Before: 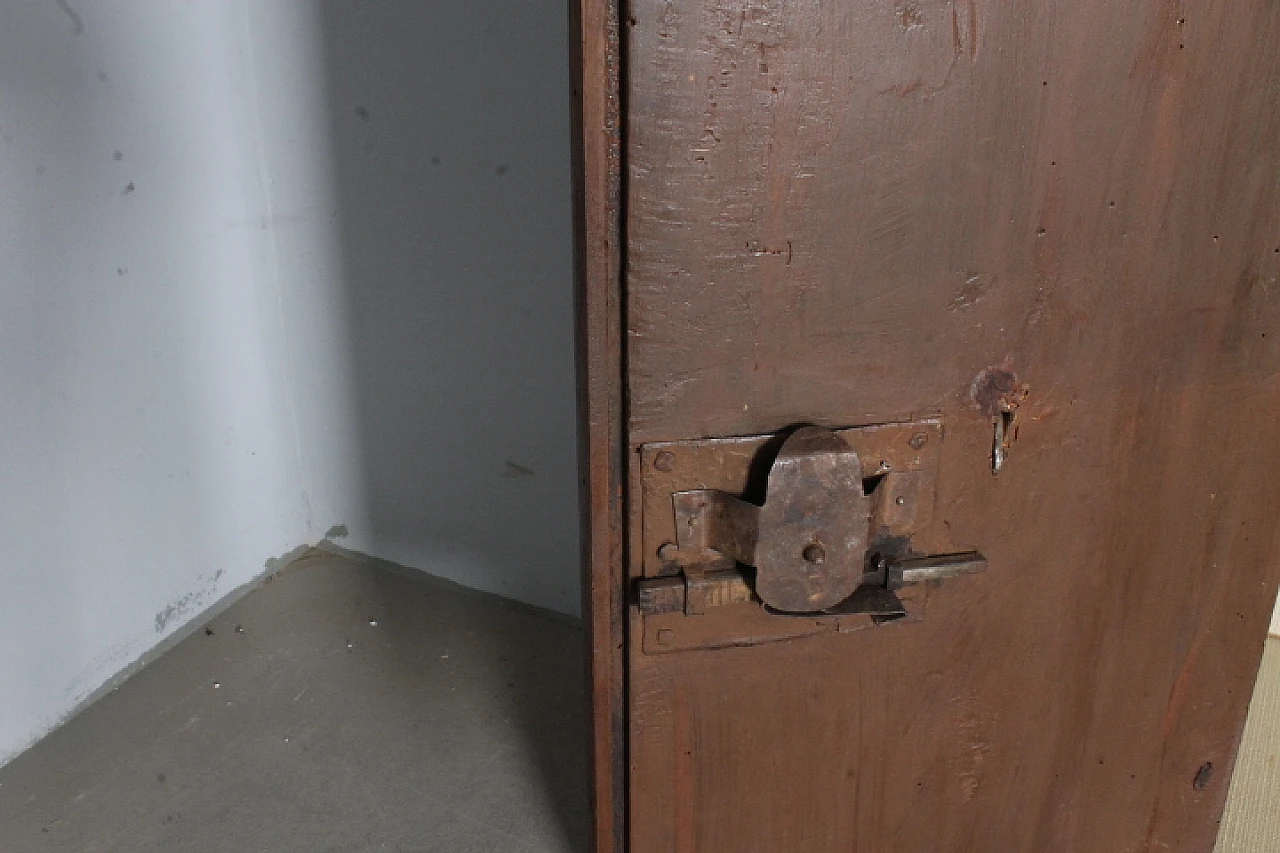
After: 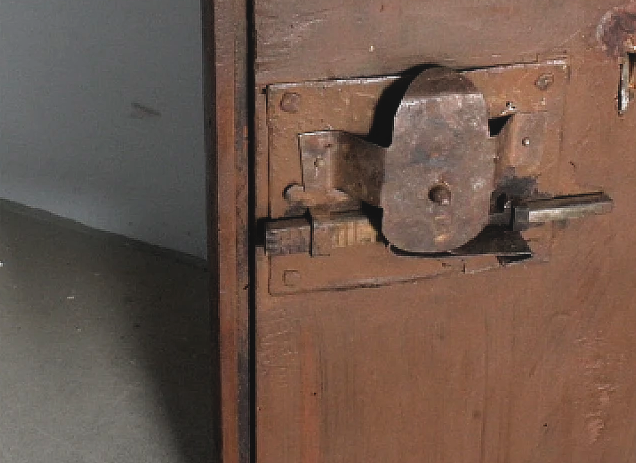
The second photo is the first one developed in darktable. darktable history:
exposure: black level correction 0, exposure 0.702 EV, compensate exposure bias true, compensate highlight preservation false
crop: left 29.234%, top 42.189%, right 21.021%, bottom 3.469%
local contrast: highlights 68%, shadows 65%, detail 84%, midtone range 0.331
contrast equalizer: octaves 7, y [[0.5, 0.488, 0.462, 0.461, 0.491, 0.5], [0.5 ×6], [0.5 ×6], [0 ×6], [0 ×6]]
filmic rgb: black relative exposure -8.18 EV, white relative exposure 2.2 EV, target white luminance 99.874%, hardness 7.07, latitude 75.53%, contrast 1.322, highlights saturation mix -2.37%, shadows ↔ highlights balance 29.86%, color science v6 (2022)
